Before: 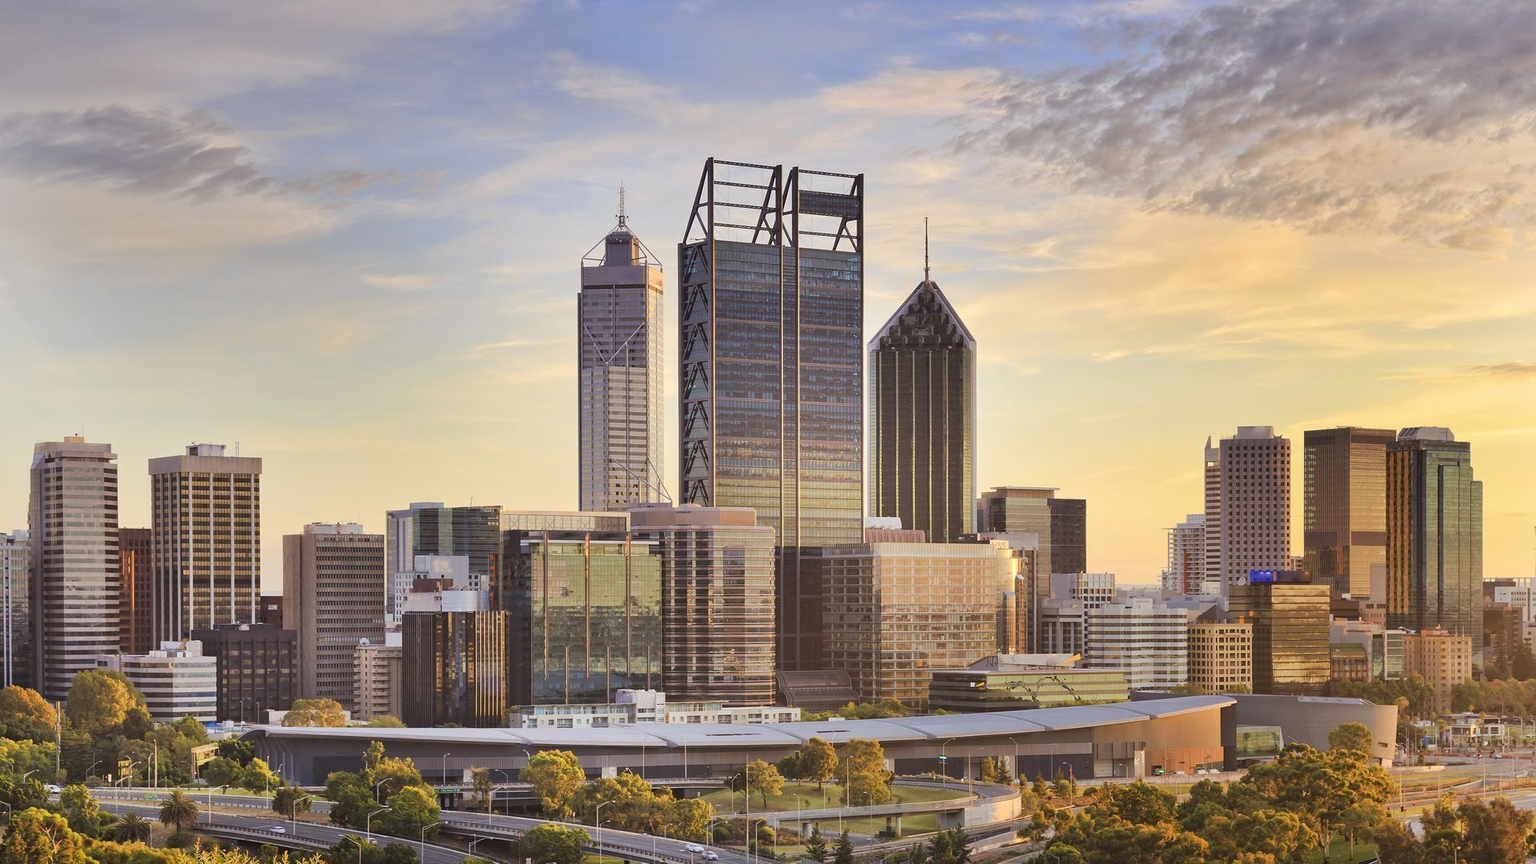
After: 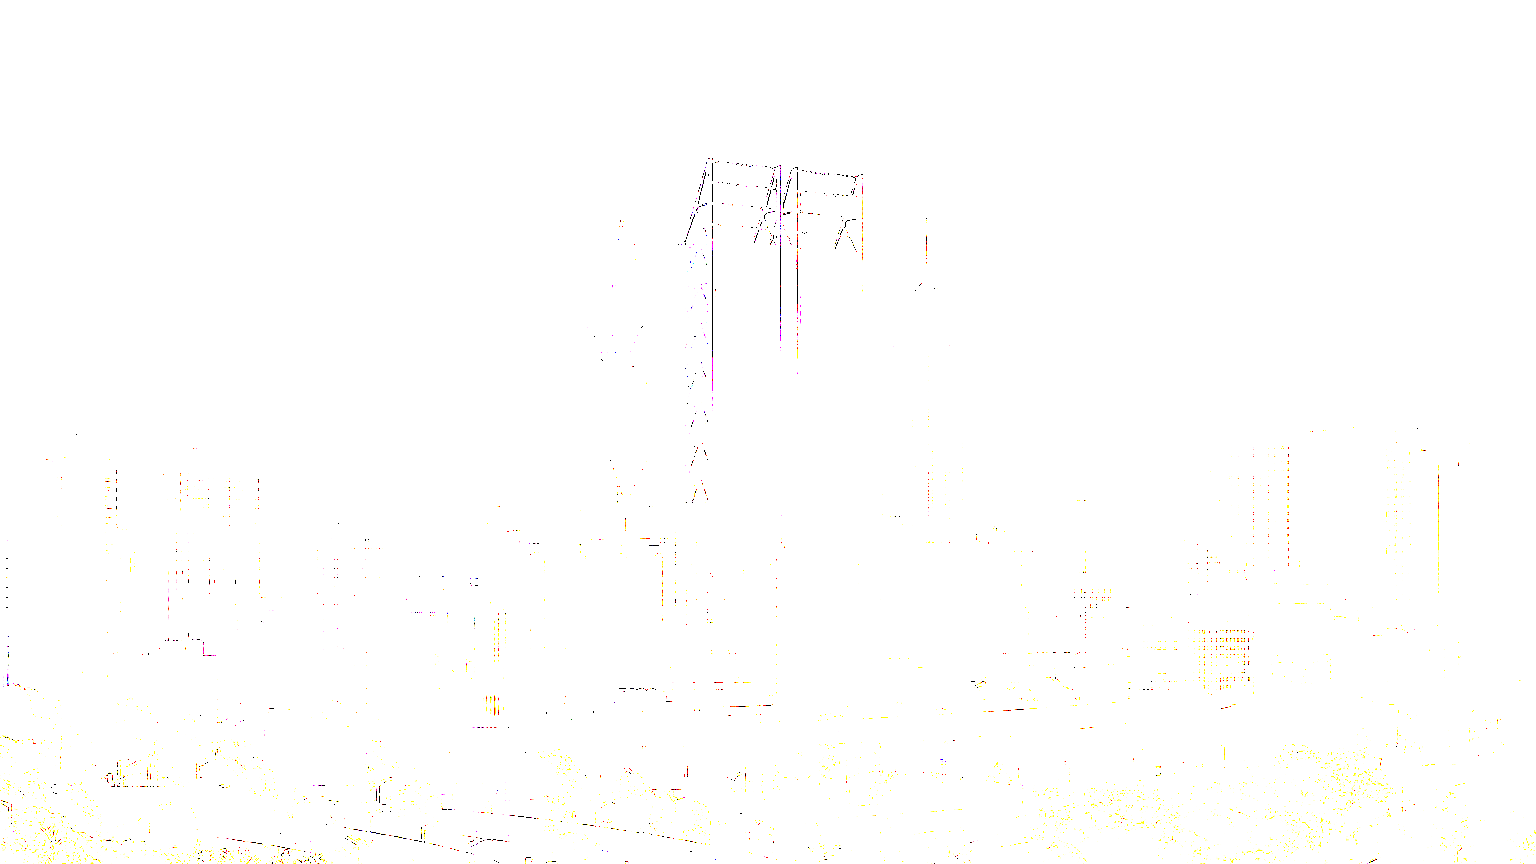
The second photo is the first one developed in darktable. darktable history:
exposure: exposure 7.968 EV, compensate exposure bias true, compensate highlight preservation false
